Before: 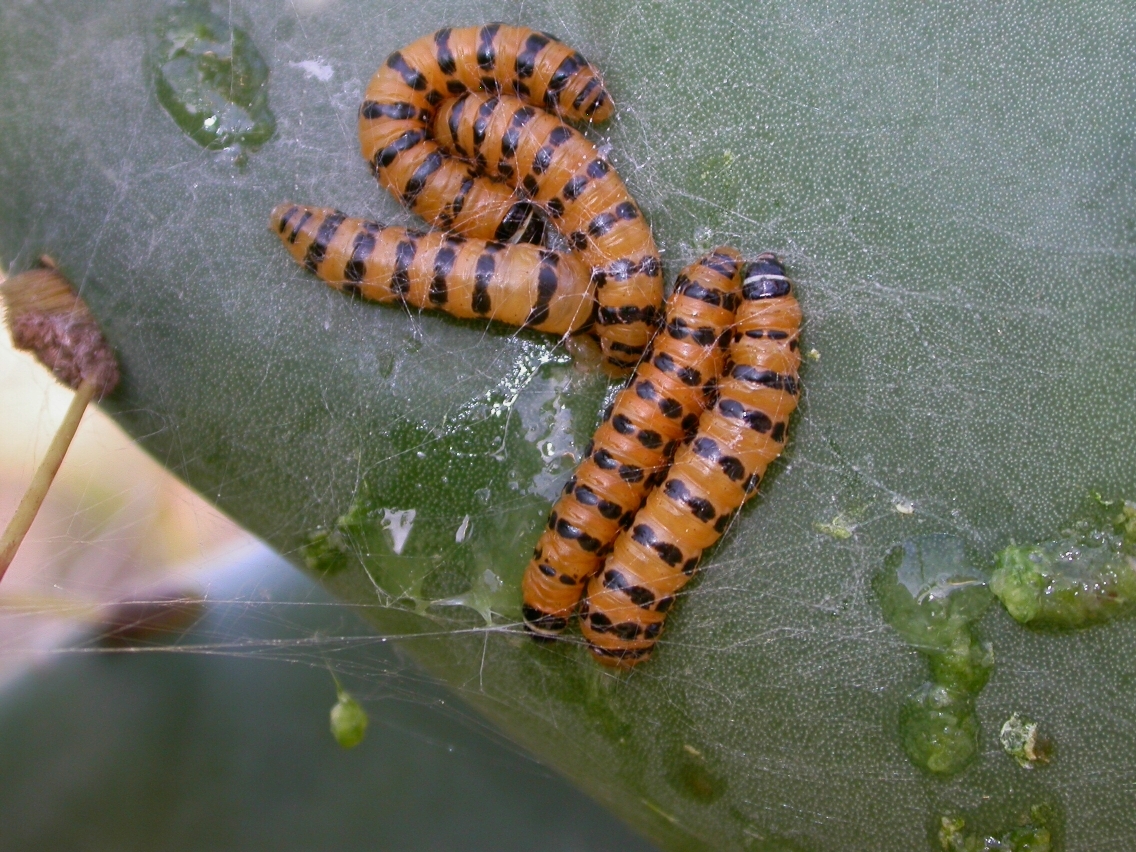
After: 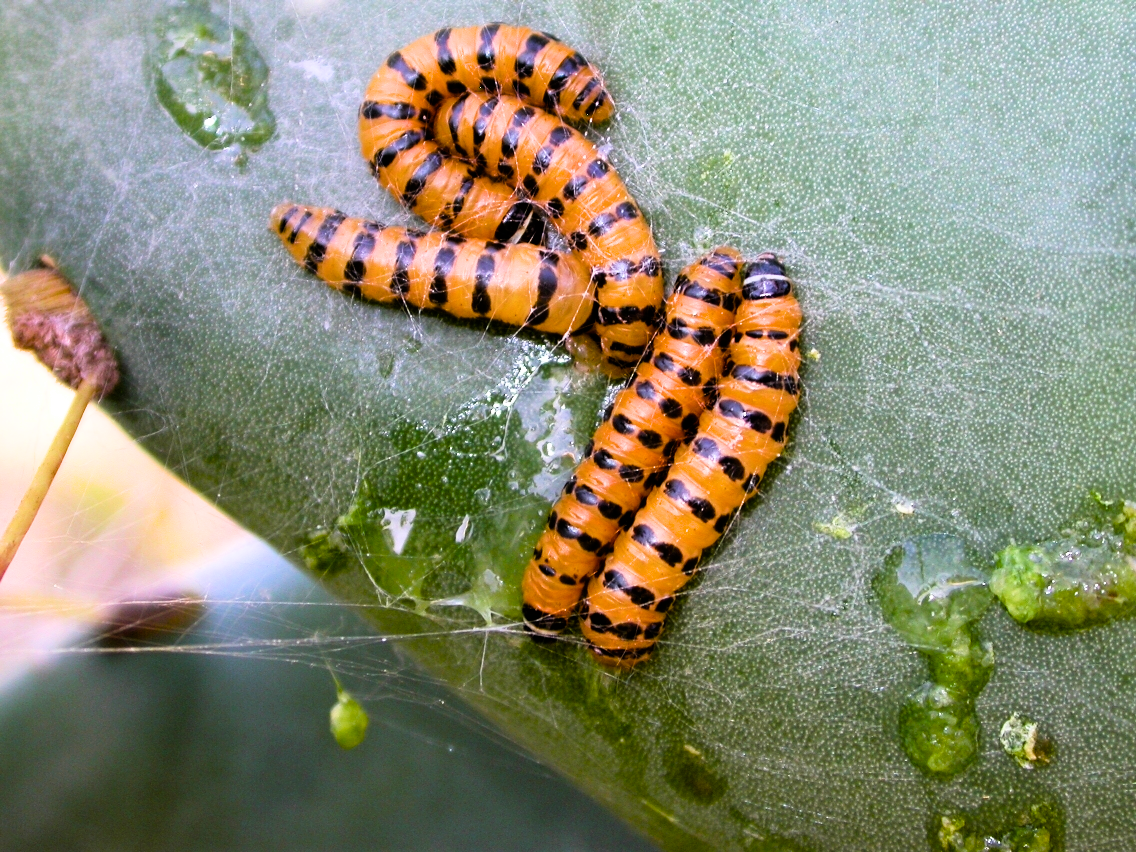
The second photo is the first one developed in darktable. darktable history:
color balance rgb: linear chroma grading › global chroma 15%, perceptual saturation grading › global saturation 30%
filmic rgb: black relative exposure -5.42 EV, white relative exposure 2.85 EV, dynamic range scaling -37.73%, hardness 4, contrast 1.605, highlights saturation mix -0.93%
exposure: exposure 0.648 EV, compensate highlight preservation false
